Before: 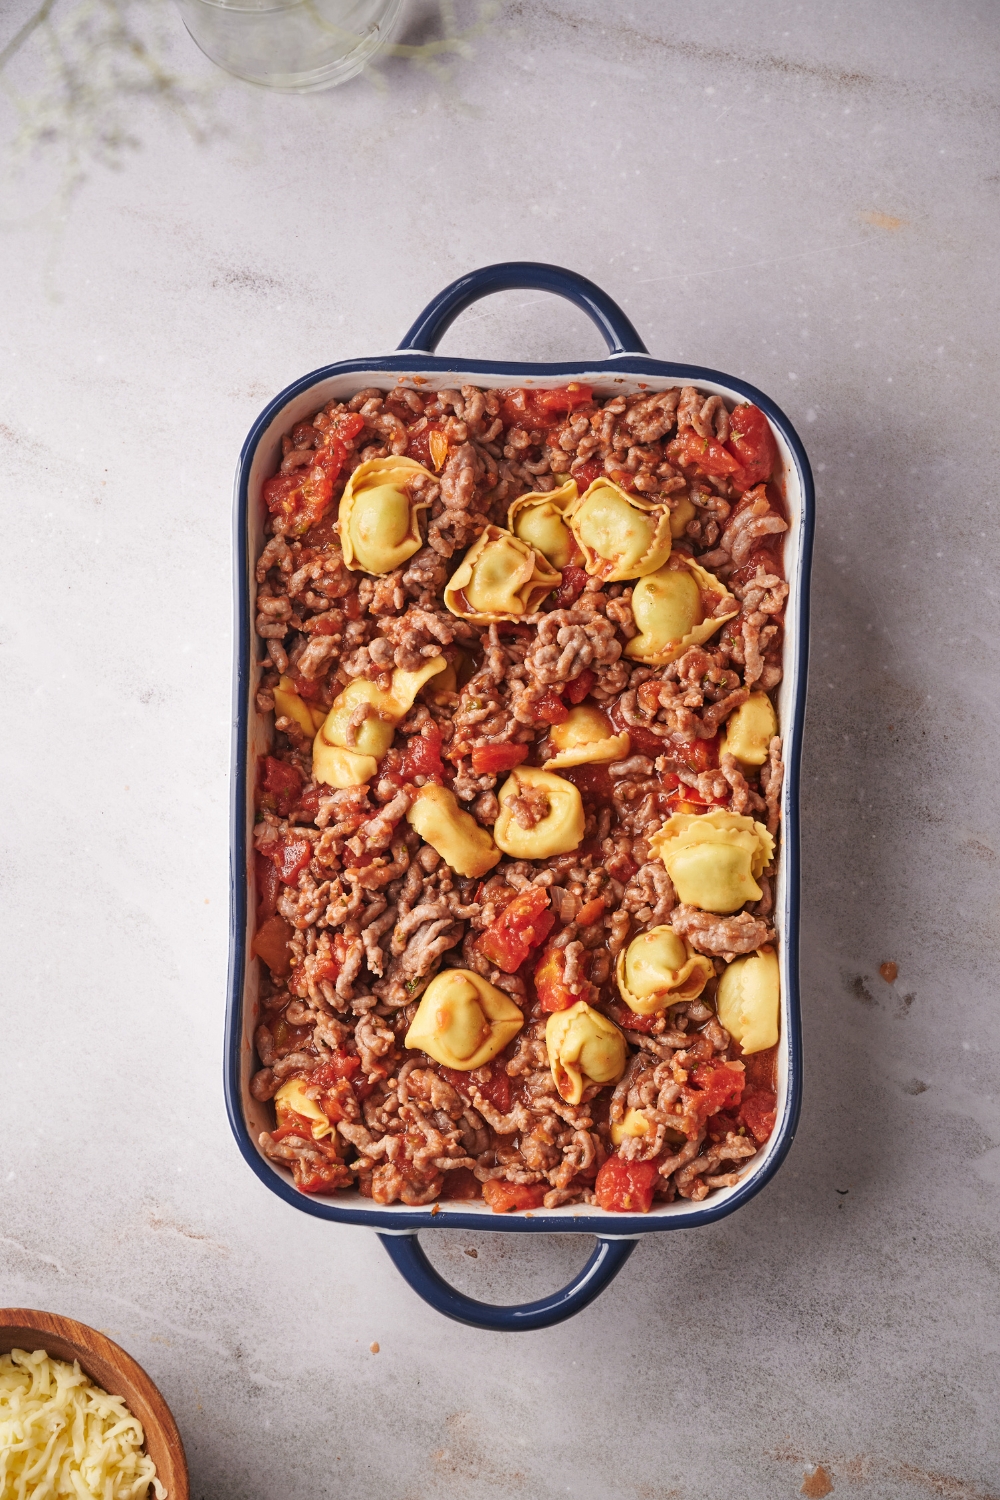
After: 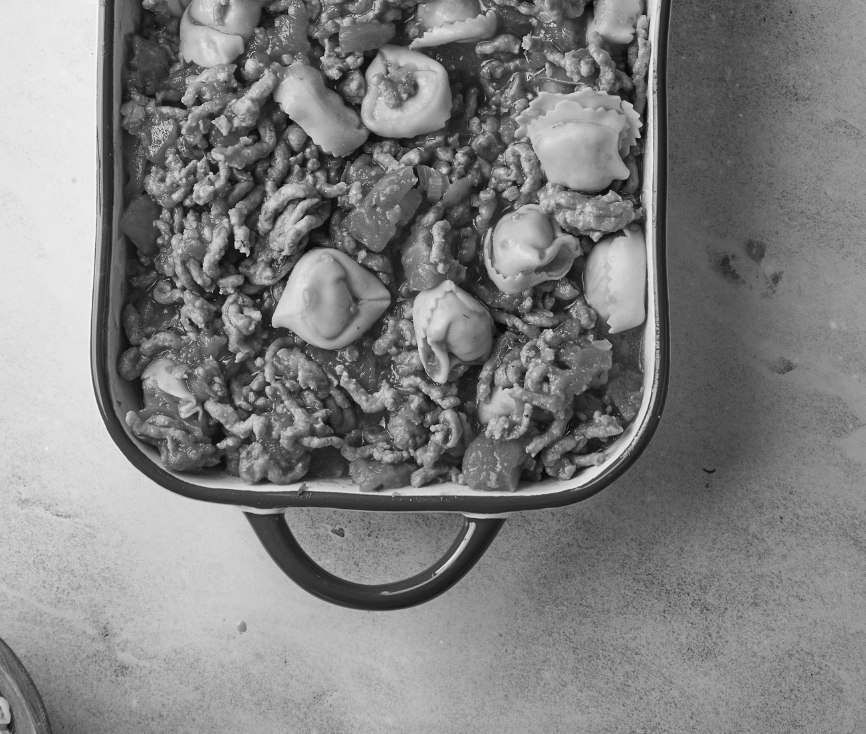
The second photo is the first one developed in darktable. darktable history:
crop and rotate: left 13.306%, top 48.129%, bottom 2.928%
color calibration: output gray [0.21, 0.42, 0.37, 0], gray › normalize channels true, illuminant same as pipeline (D50), adaptation XYZ, x 0.346, y 0.359, gamut compression 0
